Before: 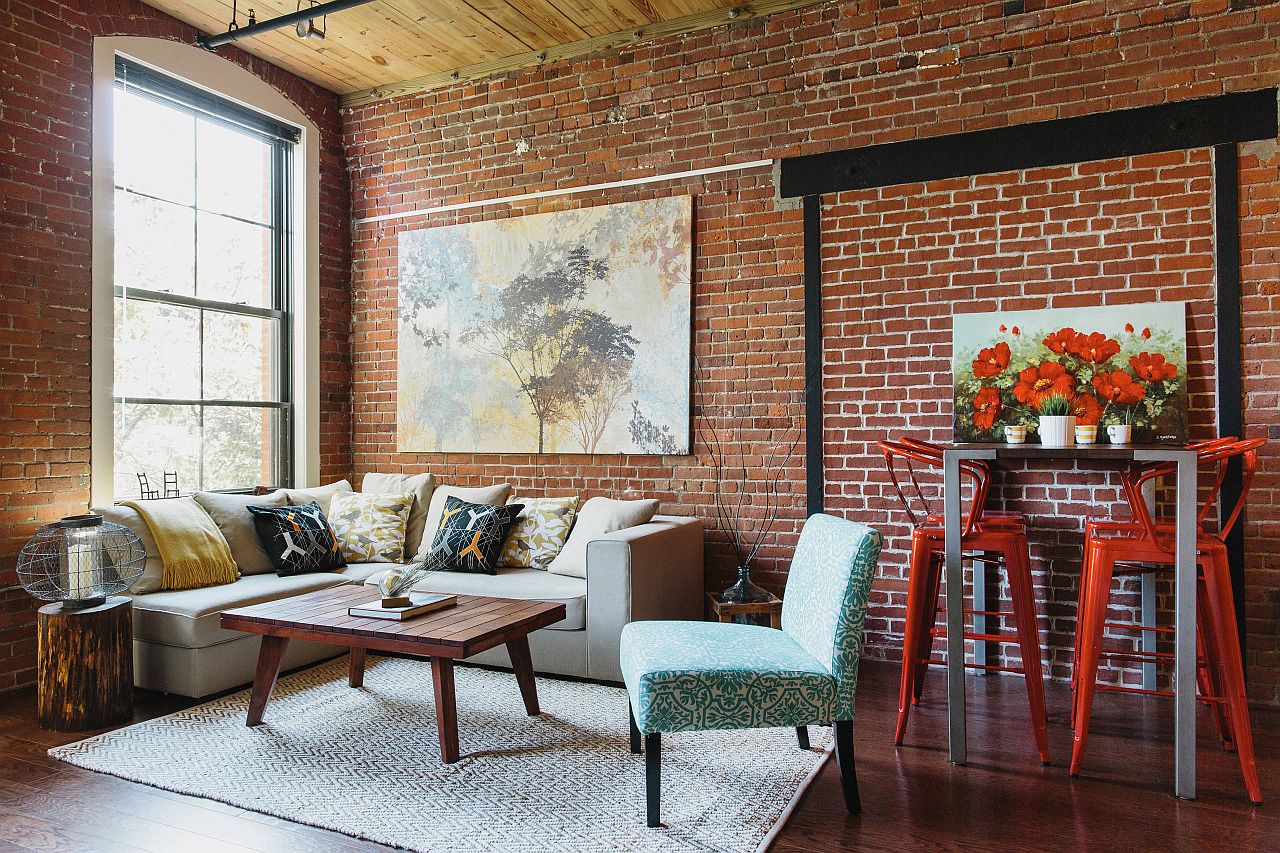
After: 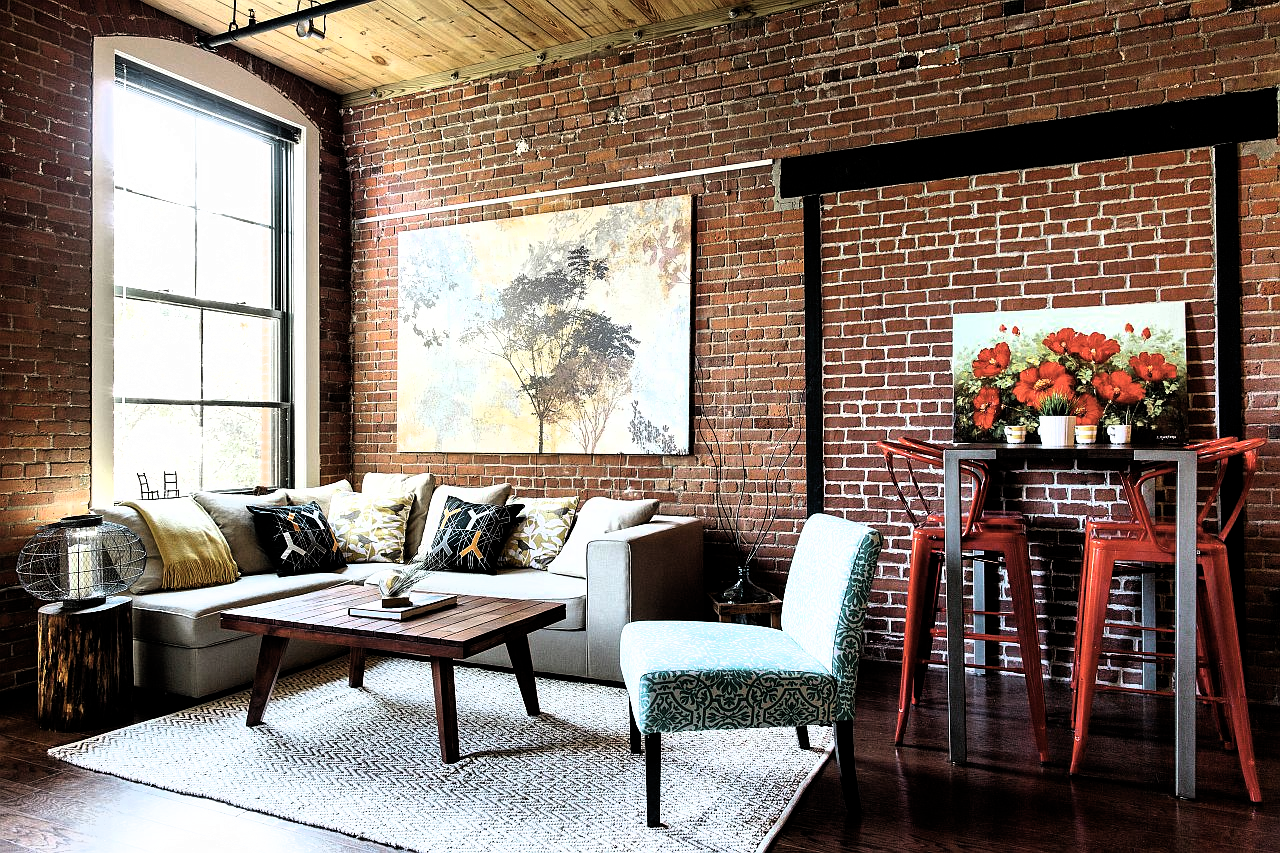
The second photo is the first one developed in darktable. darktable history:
filmic rgb: black relative exposure -8.26 EV, white relative exposure 2.24 EV, hardness 7.15, latitude 86.62%, contrast 1.684, highlights saturation mix -3.18%, shadows ↔ highlights balance -2.48%, color science v4 (2020)
